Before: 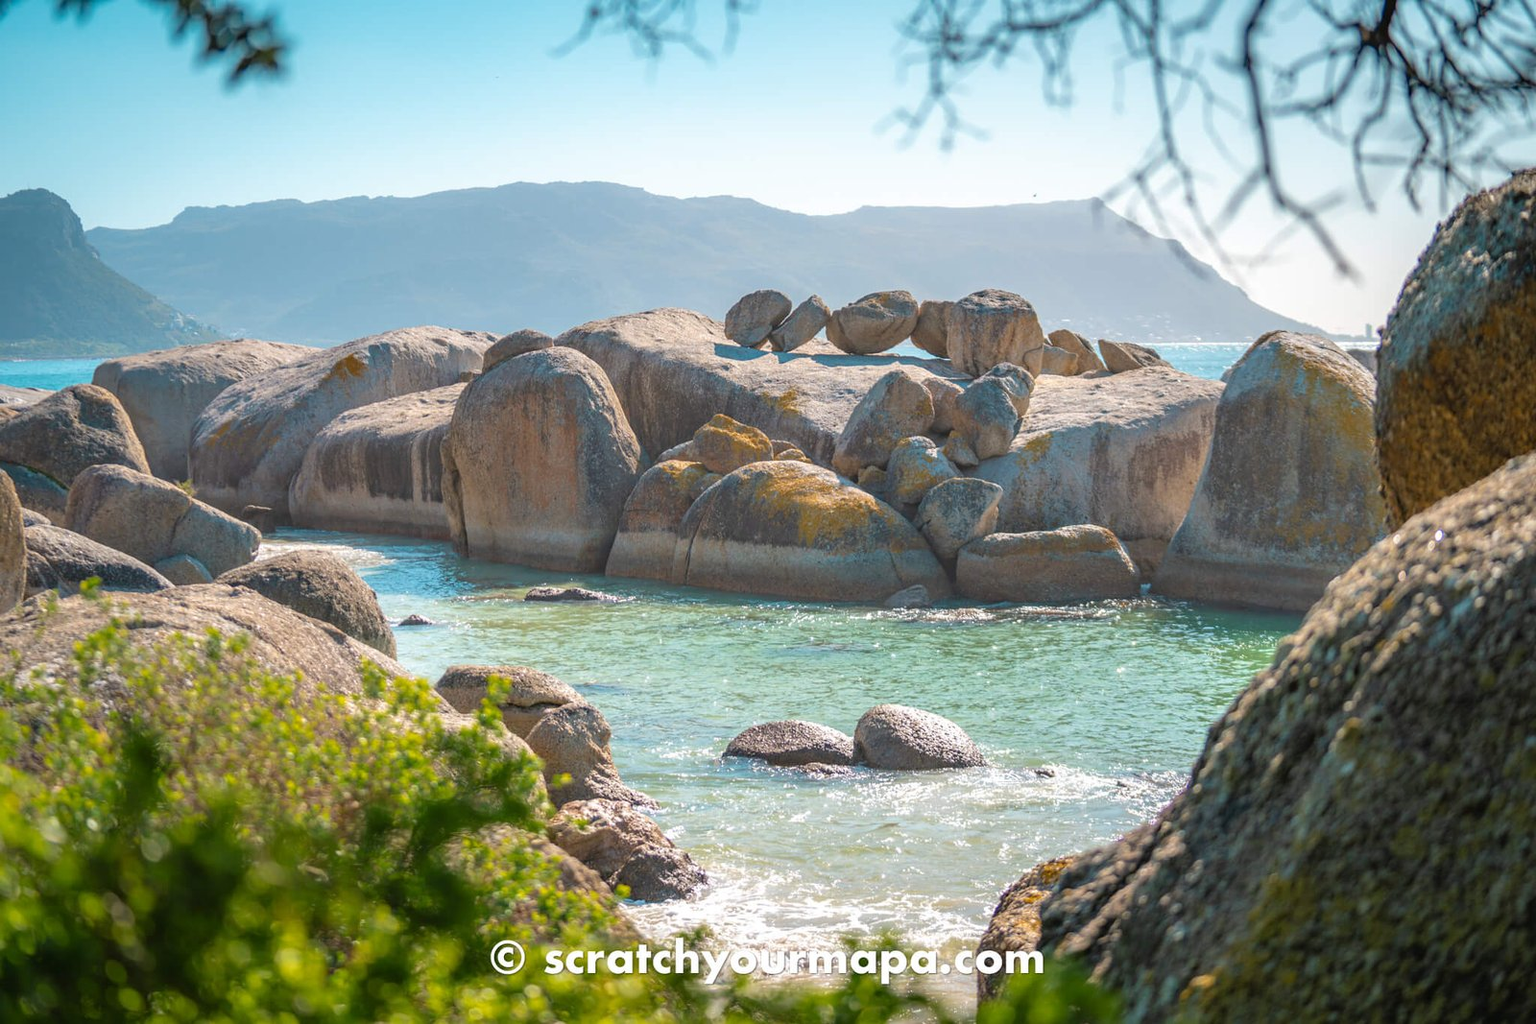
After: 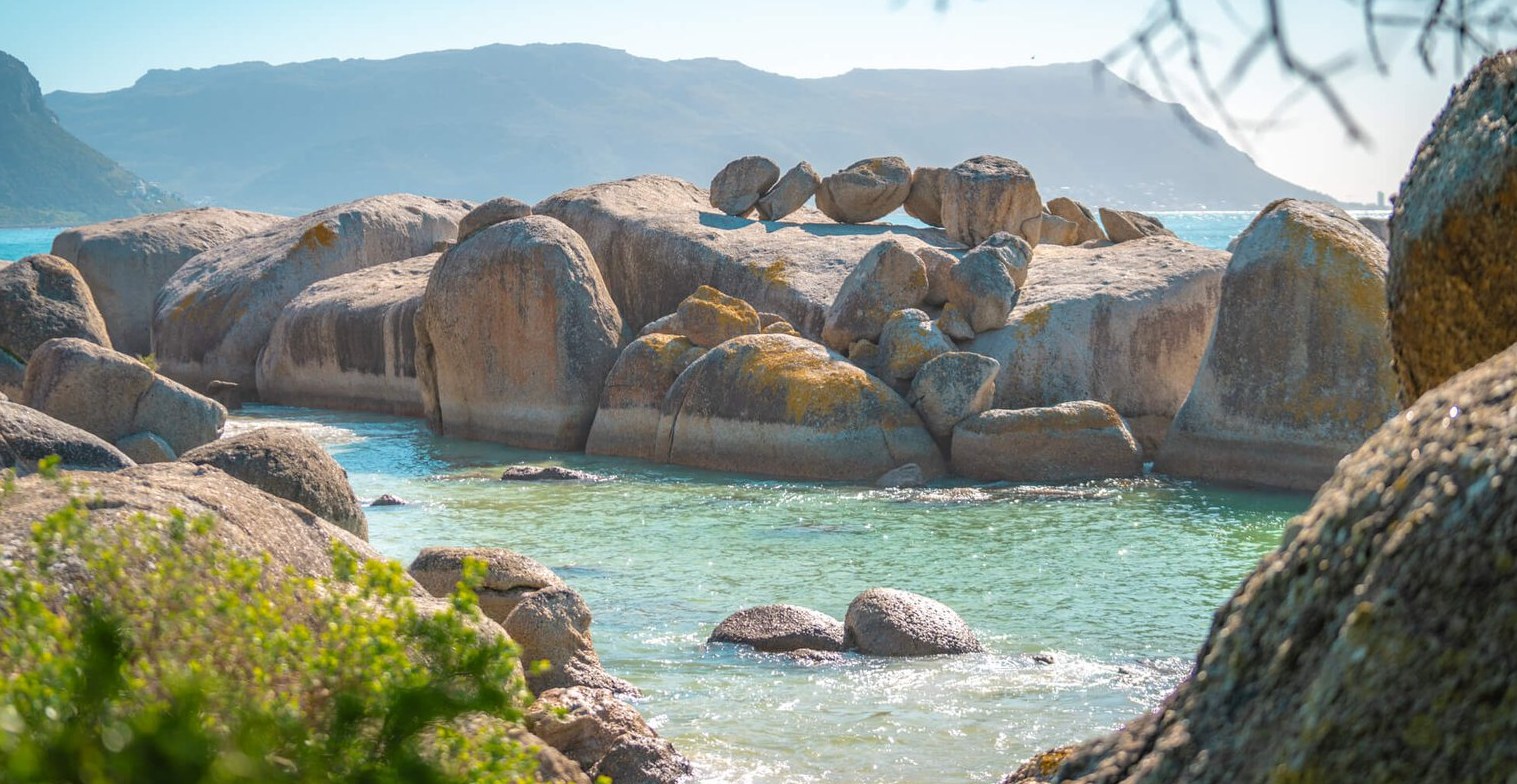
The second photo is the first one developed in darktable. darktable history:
crop and rotate: left 2.926%, top 13.684%, right 2.231%, bottom 12.763%
